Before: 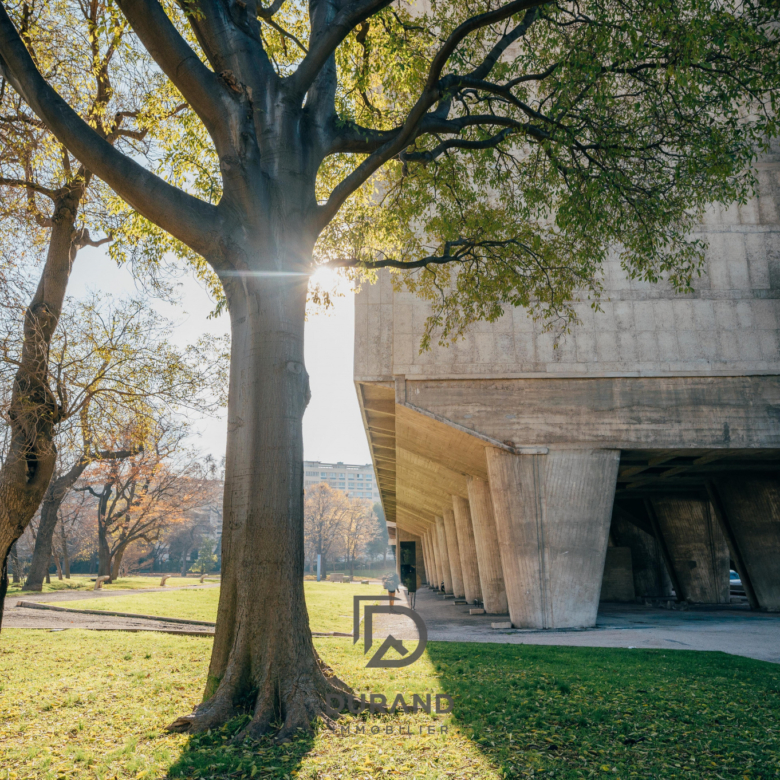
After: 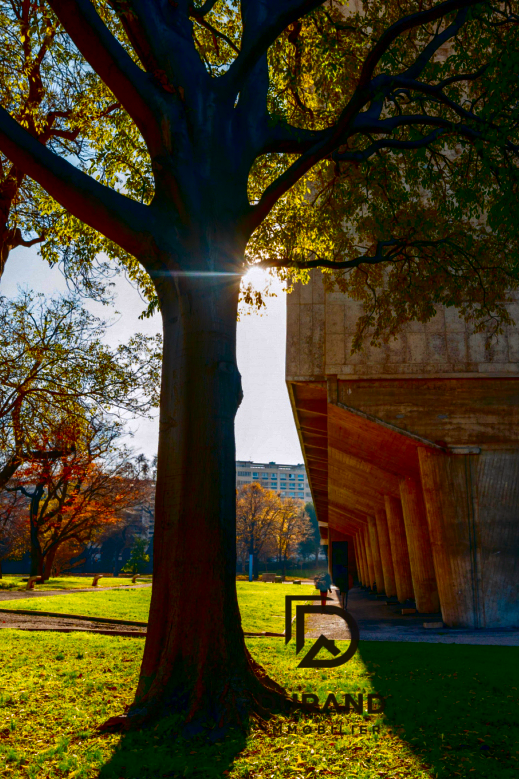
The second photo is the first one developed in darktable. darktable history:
contrast brightness saturation: brightness -1, saturation 1
tone equalizer: on, module defaults
crop and rotate: left 8.786%, right 24.548%
color balance: lift [1, 1.001, 0.999, 1.001], gamma [1, 1.004, 1.007, 0.993], gain [1, 0.991, 0.987, 1.013], contrast 10%, output saturation 120%
